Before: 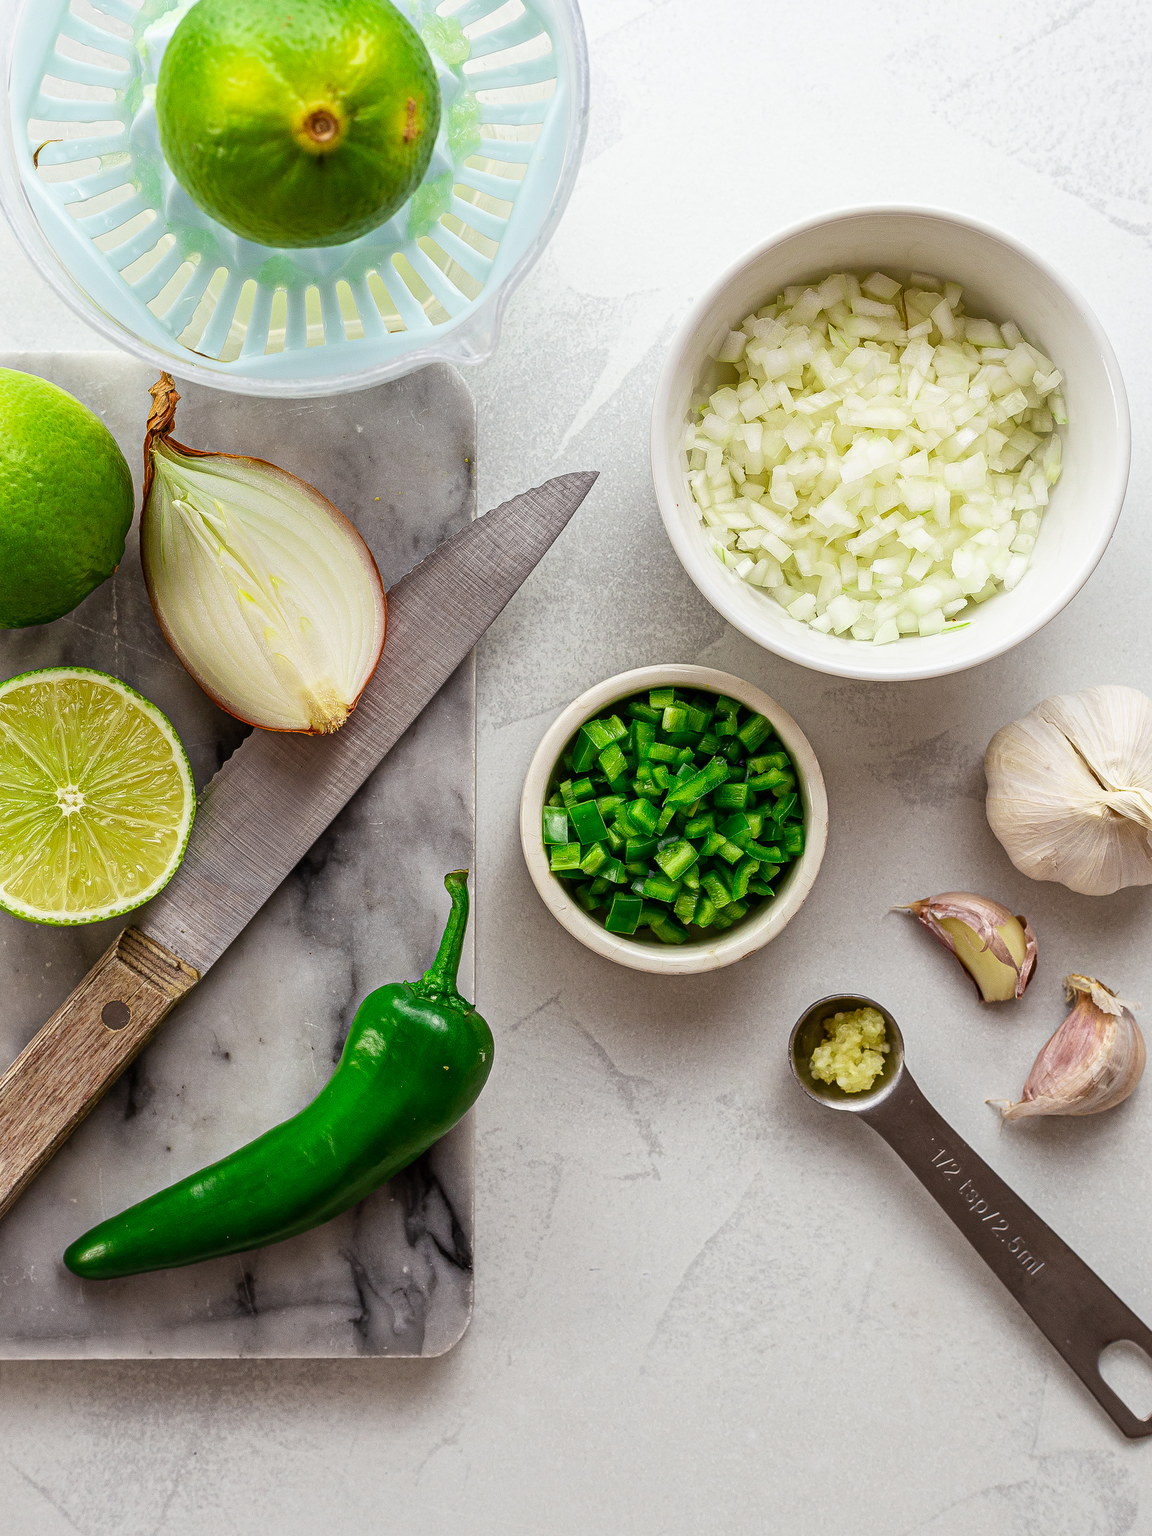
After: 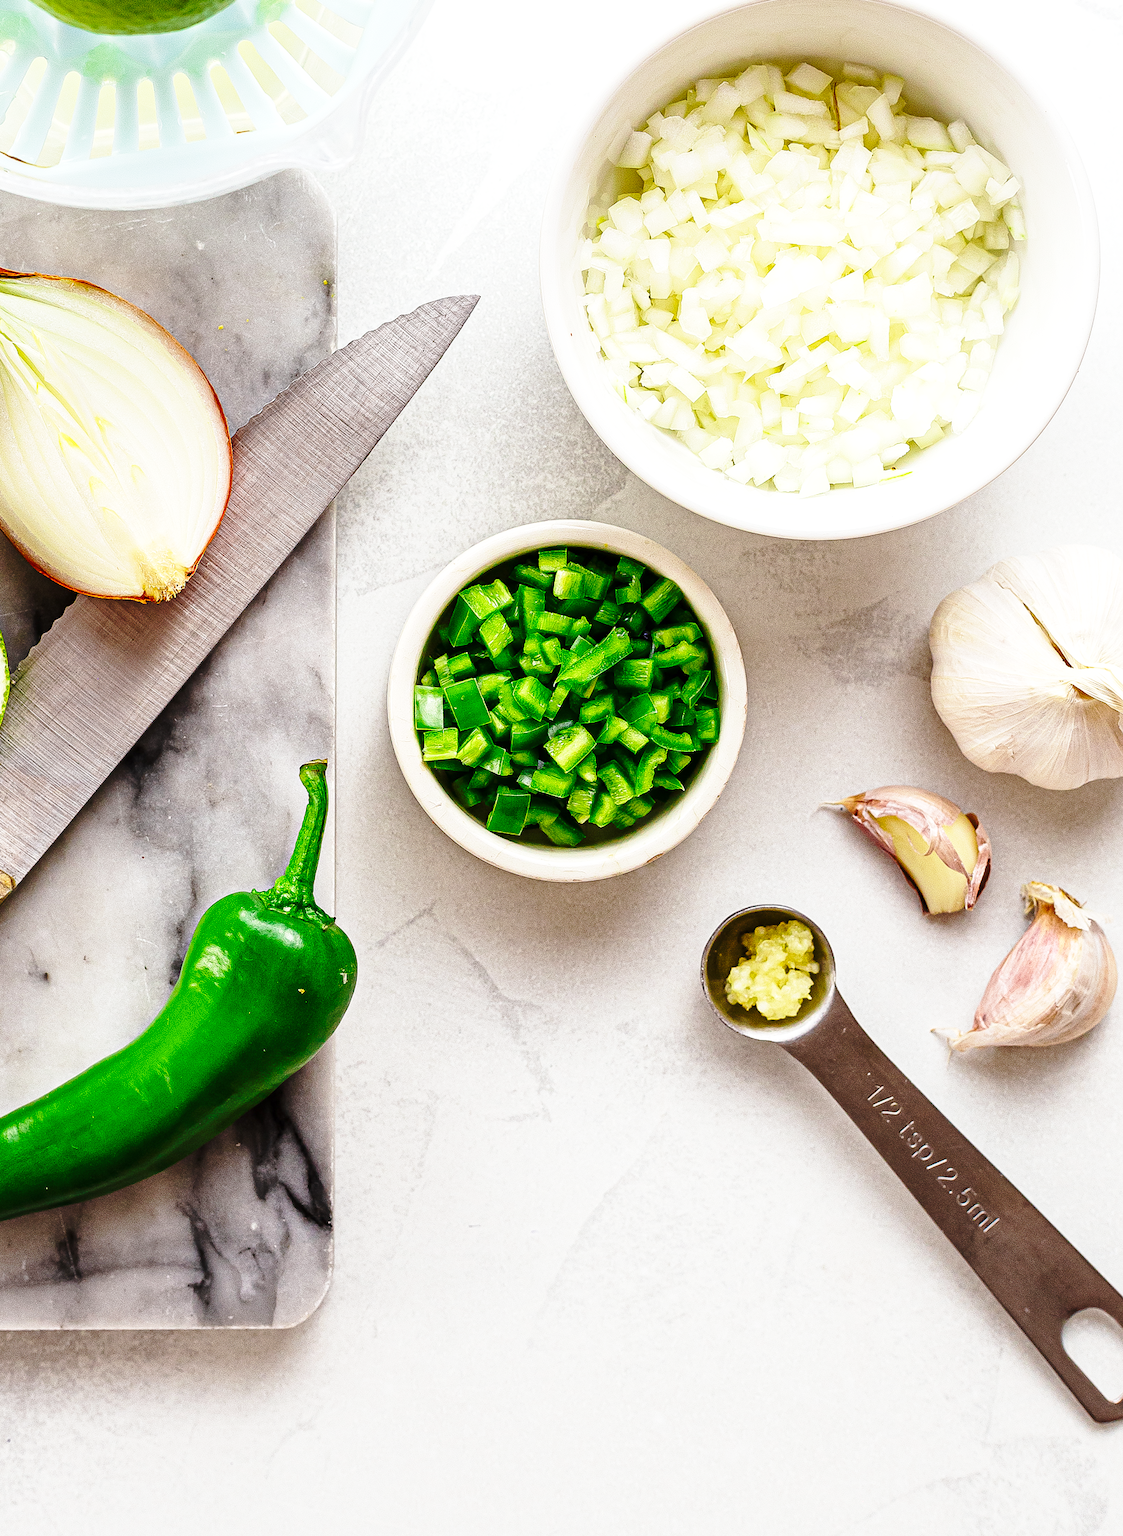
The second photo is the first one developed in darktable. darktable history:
crop: left 16.315%, top 14.246%
base curve: curves: ch0 [(0, 0) (0.032, 0.037) (0.105, 0.228) (0.435, 0.76) (0.856, 0.983) (1, 1)], preserve colors none
exposure: exposure 0.178 EV, compensate exposure bias true, compensate highlight preservation false
